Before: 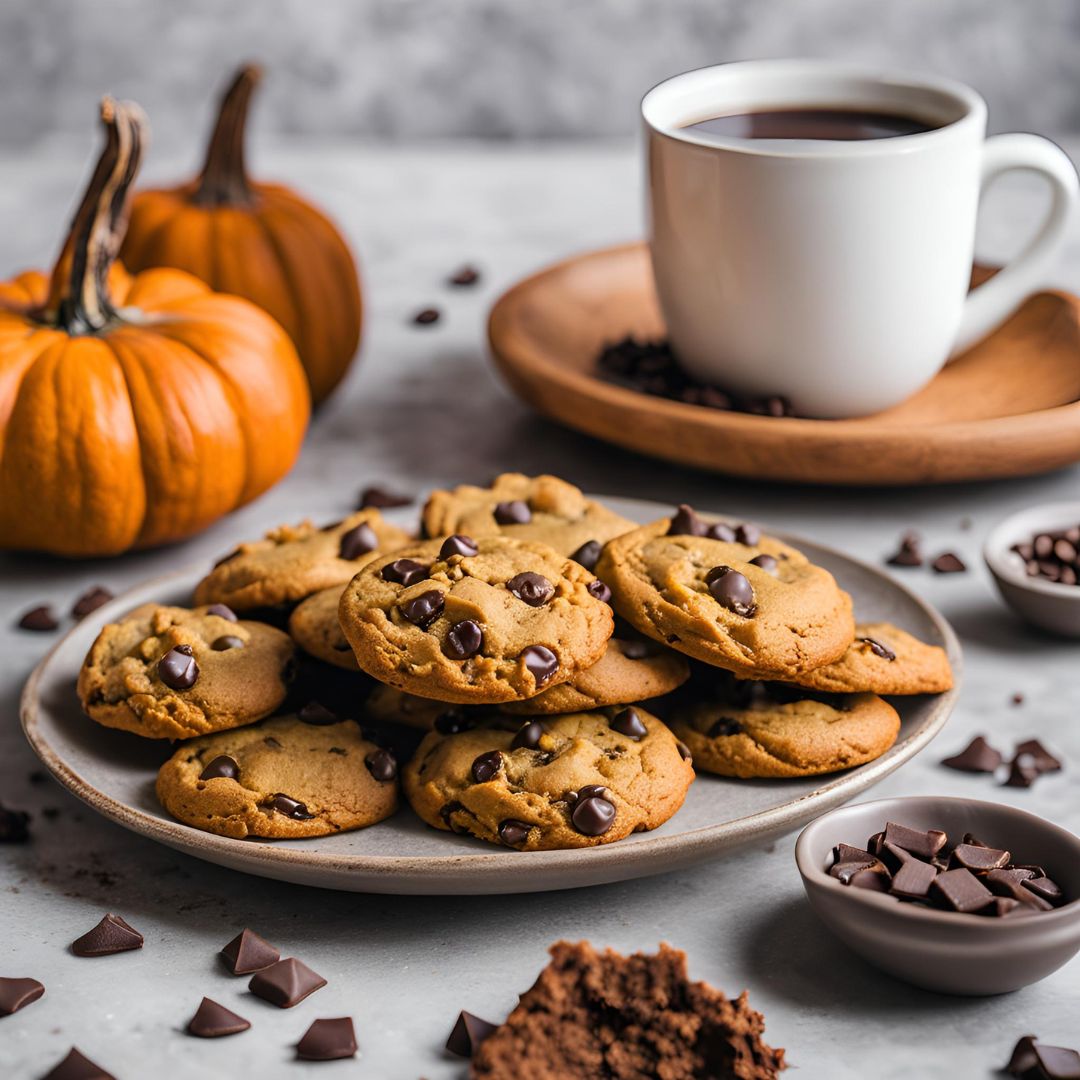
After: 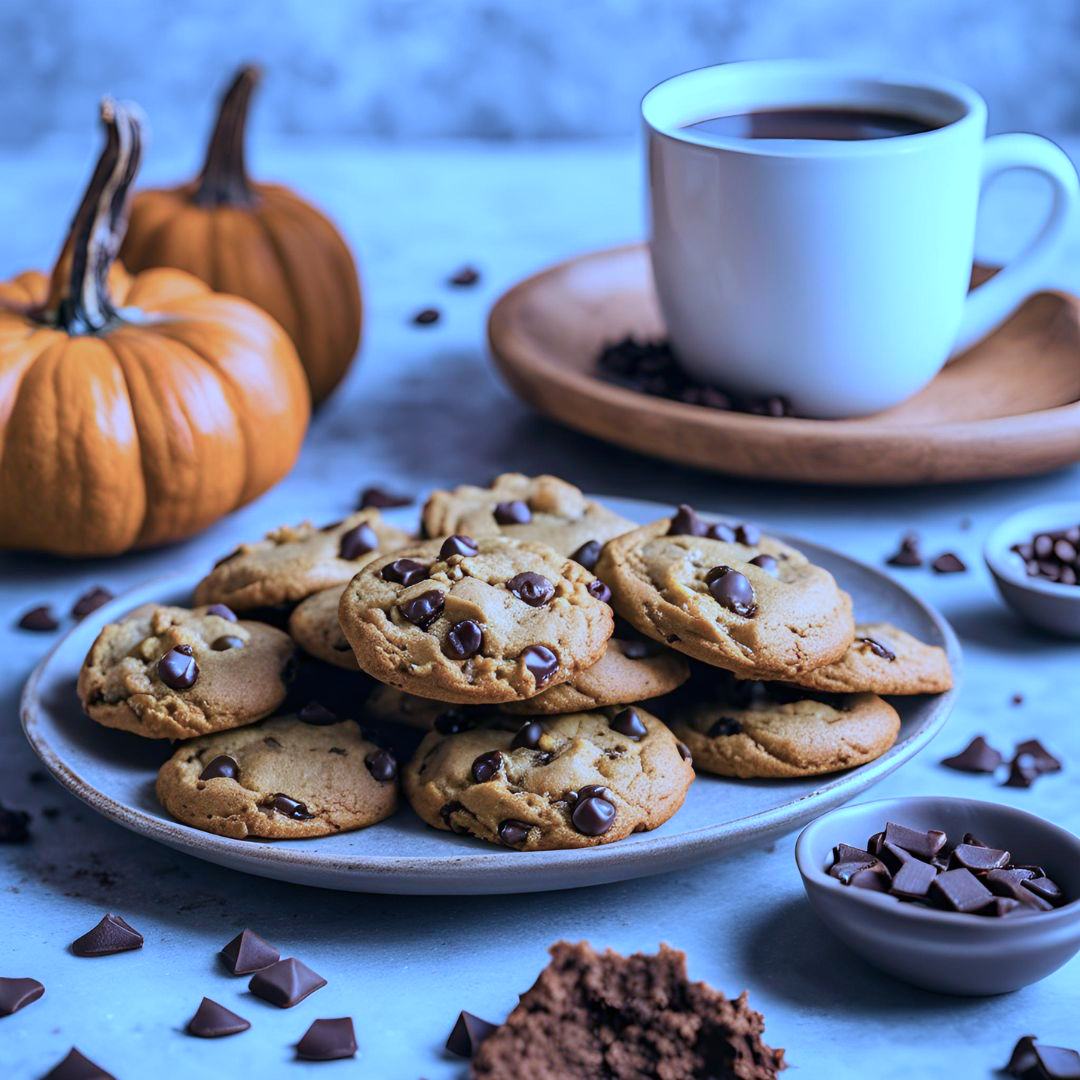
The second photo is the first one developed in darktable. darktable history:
color calibration: illuminant as shot in camera, x 0.443, y 0.414, temperature 2863.07 K
